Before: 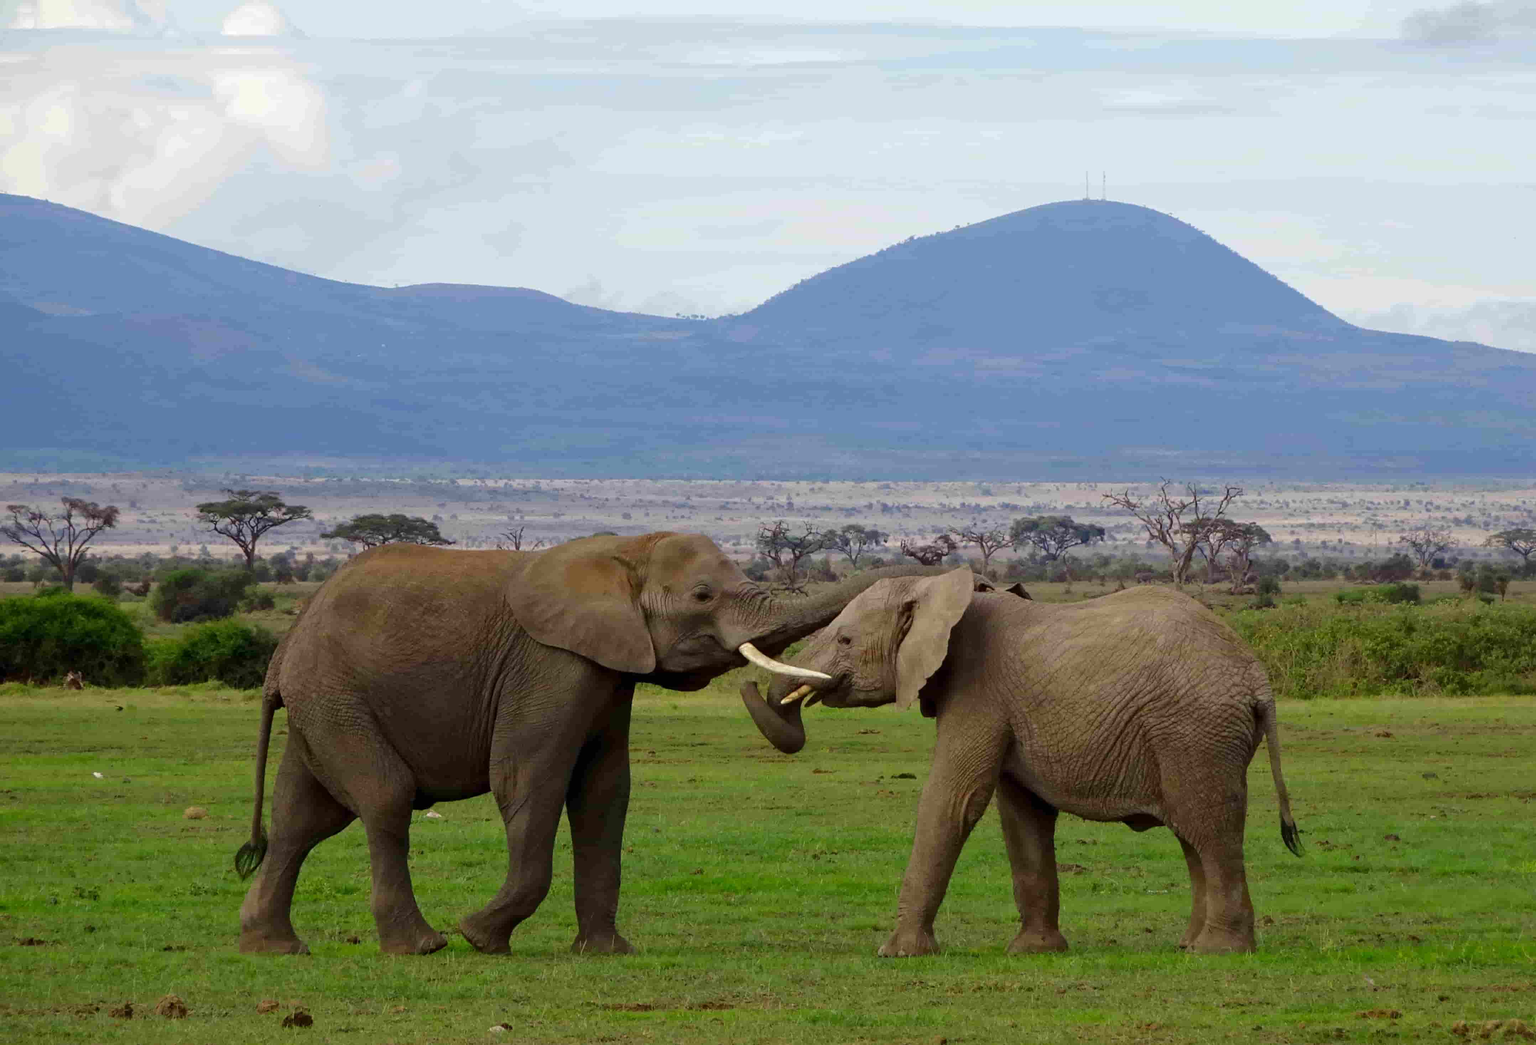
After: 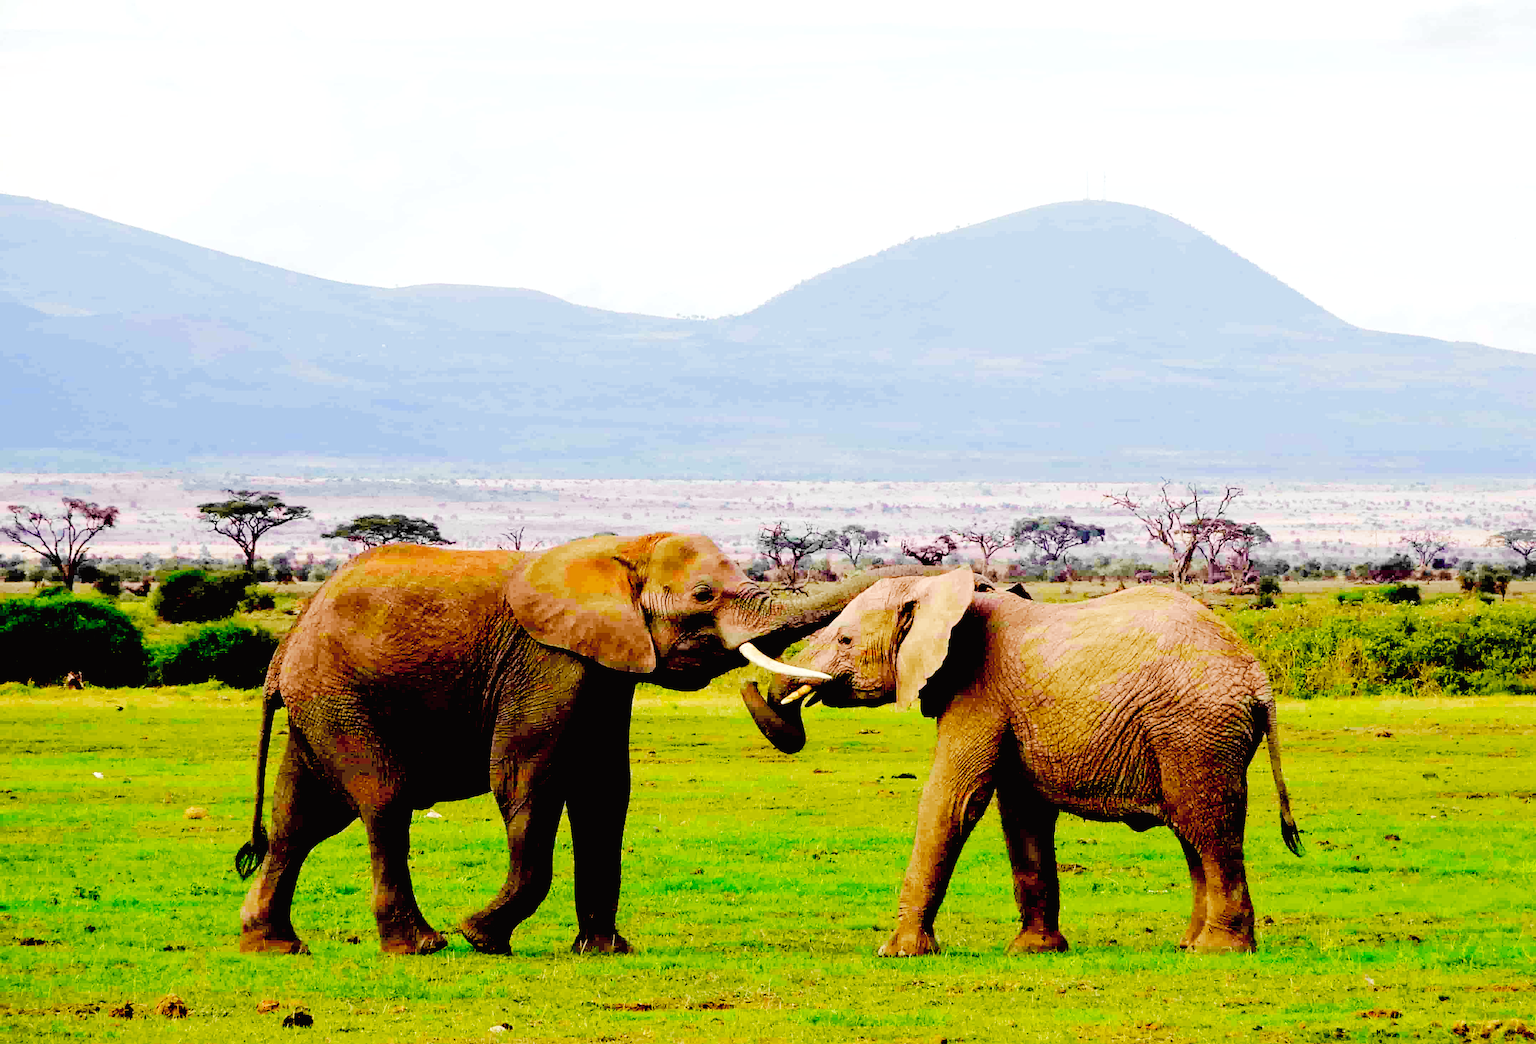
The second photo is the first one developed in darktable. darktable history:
tone curve: curves: ch0 [(0, 0.013) (0.036, 0.035) (0.274, 0.288) (0.504, 0.536) (0.844, 0.84) (1, 0.97)]; ch1 [(0, 0) (0.389, 0.403) (0.462, 0.48) (0.499, 0.5) (0.522, 0.534) (0.567, 0.588) (0.626, 0.645) (0.749, 0.781) (1, 1)]; ch2 [(0, 0) (0.457, 0.486) (0.5, 0.501) (0.533, 0.539) (0.599, 0.6) (0.704, 0.732) (1, 1)], color space Lab, independent channels, preserve colors none
sharpen: radius 1.864, amount 0.398, threshold 1.271
contrast brightness saturation: brightness 0.13
exposure: black level correction 0.035, exposure 0.9 EV, compensate highlight preservation false
base curve: curves: ch0 [(0, 0) (0.032, 0.025) (0.121, 0.166) (0.206, 0.329) (0.605, 0.79) (1, 1)], preserve colors none
